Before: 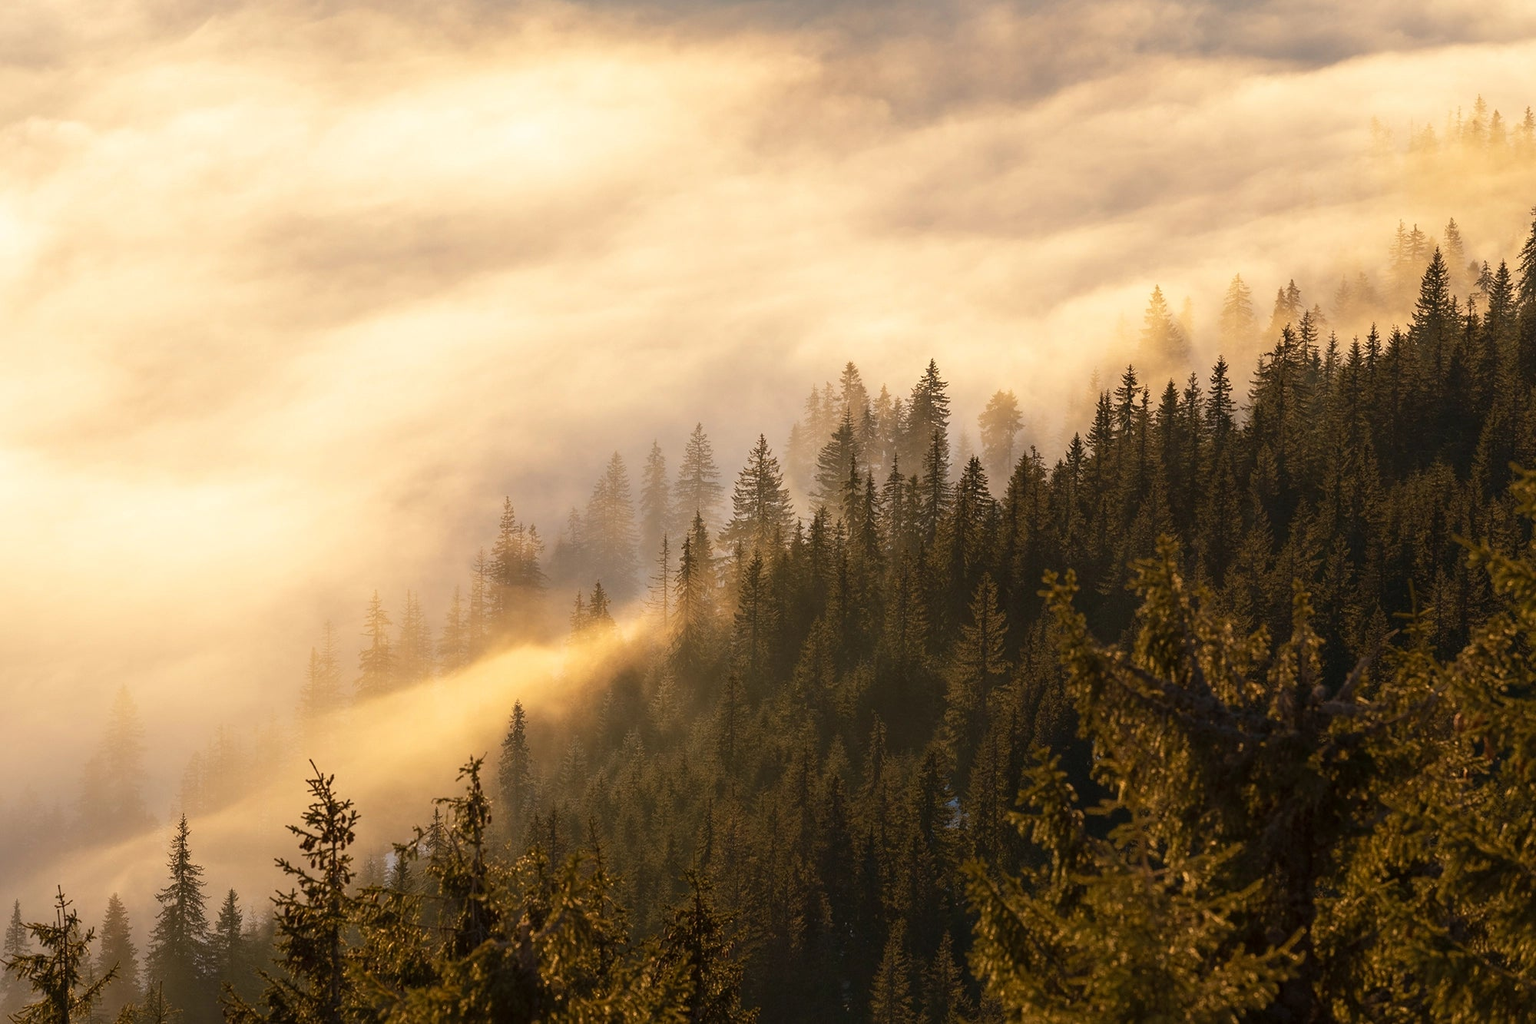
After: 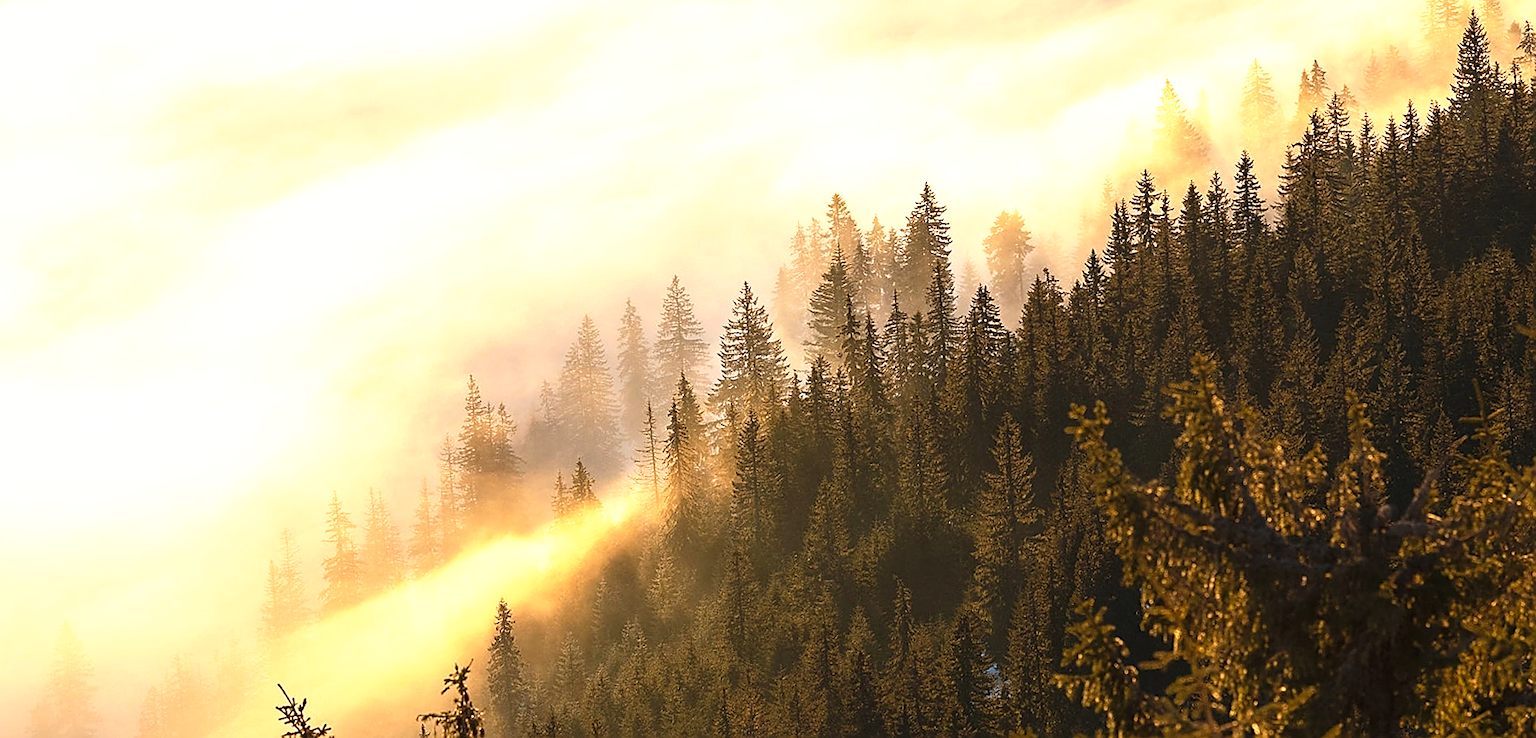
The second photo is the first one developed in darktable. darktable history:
sharpen: radius 1.4, amount 1.25, threshold 0.7
exposure: black level correction -0.002, exposure 0.54 EV, compensate highlight preservation false
rotate and perspective: rotation -5°, crop left 0.05, crop right 0.952, crop top 0.11, crop bottom 0.89
crop and rotate: left 2.991%, top 13.302%, right 1.981%, bottom 12.636%
tone curve: curves: ch0 [(0, 0) (0.003, 0.002) (0.011, 0.009) (0.025, 0.02) (0.044, 0.036) (0.069, 0.057) (0.1, 0.081) (0.136, 0.115) (0.177, 0.153) (0.224, 0.202) (0.277, 0.264) (0.335, 0.333) (0.399, 0.409) (0.468, 0.491) (0.543, 0.58) (0.623, 0.675) (0.709, 0.777) (0.801, 0.88) (0.898, 0.98) (1, 1)], preserve colors none
